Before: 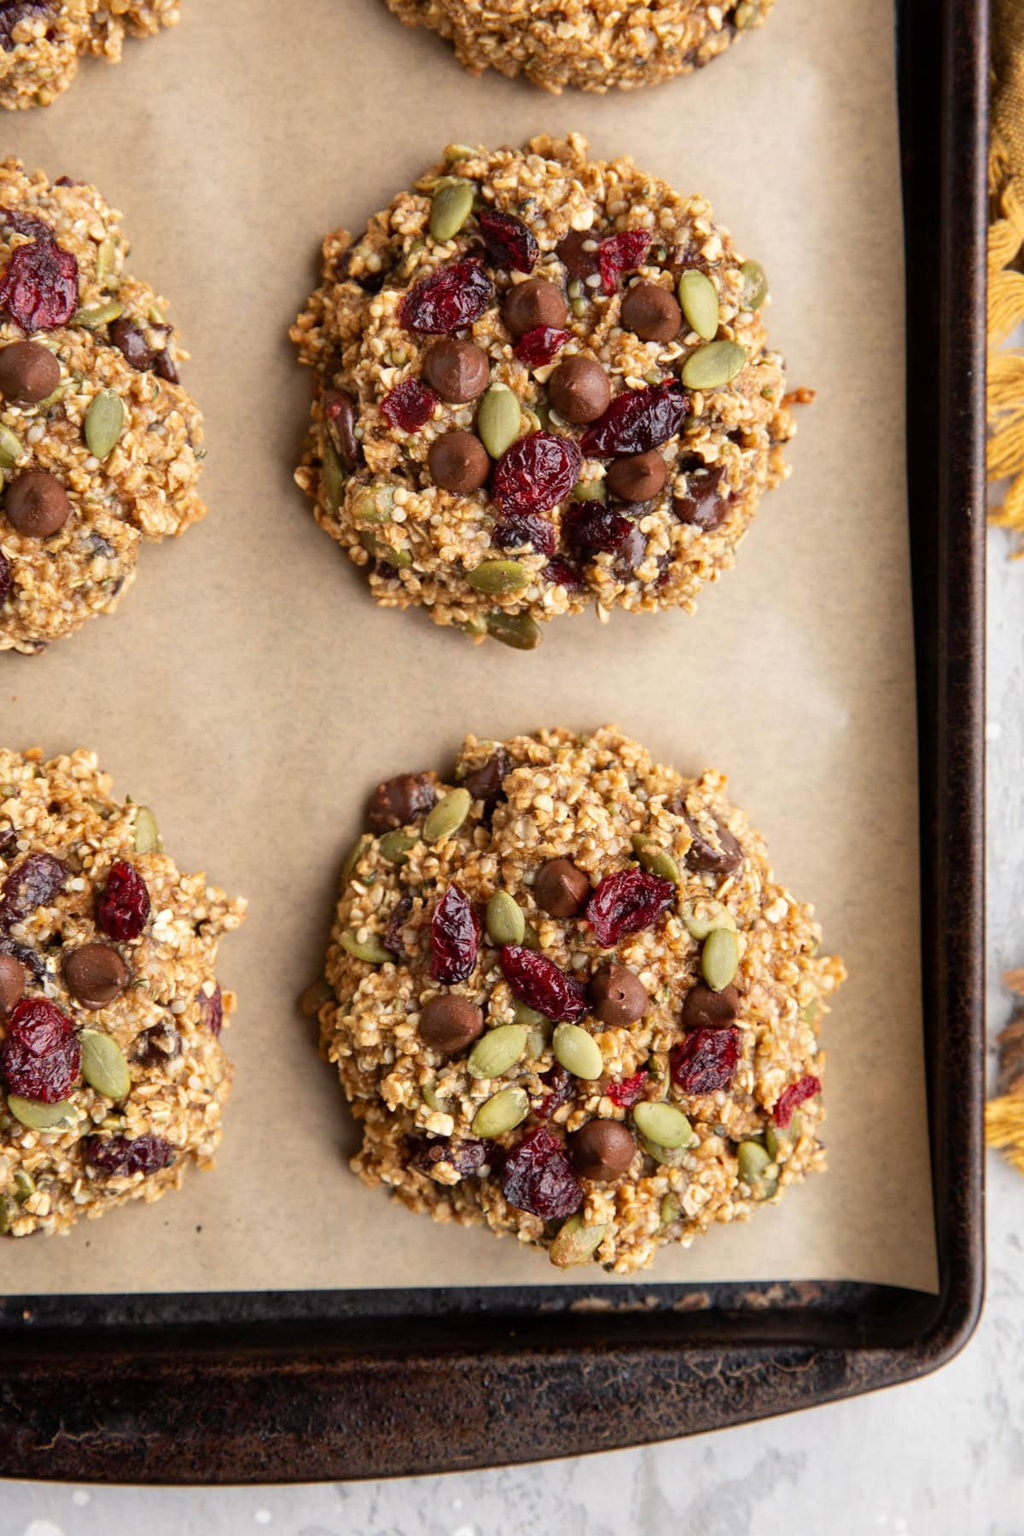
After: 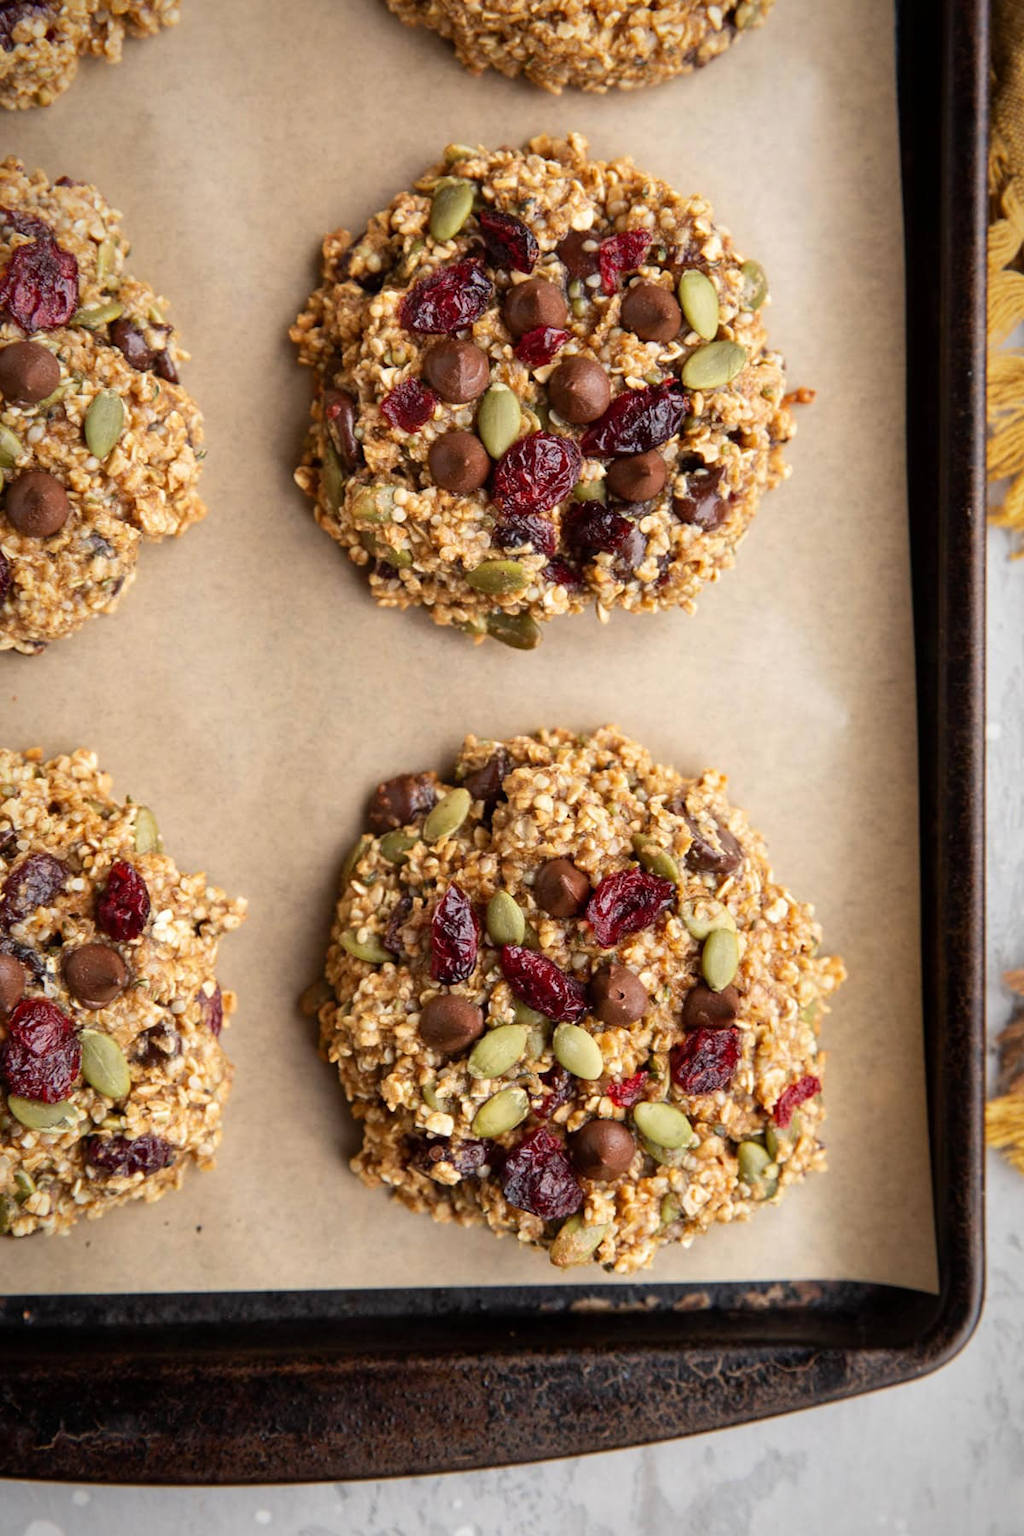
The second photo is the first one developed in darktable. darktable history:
vignetting: brightness -0.389, saturation 0.01, automatic ratio true, unbound false
